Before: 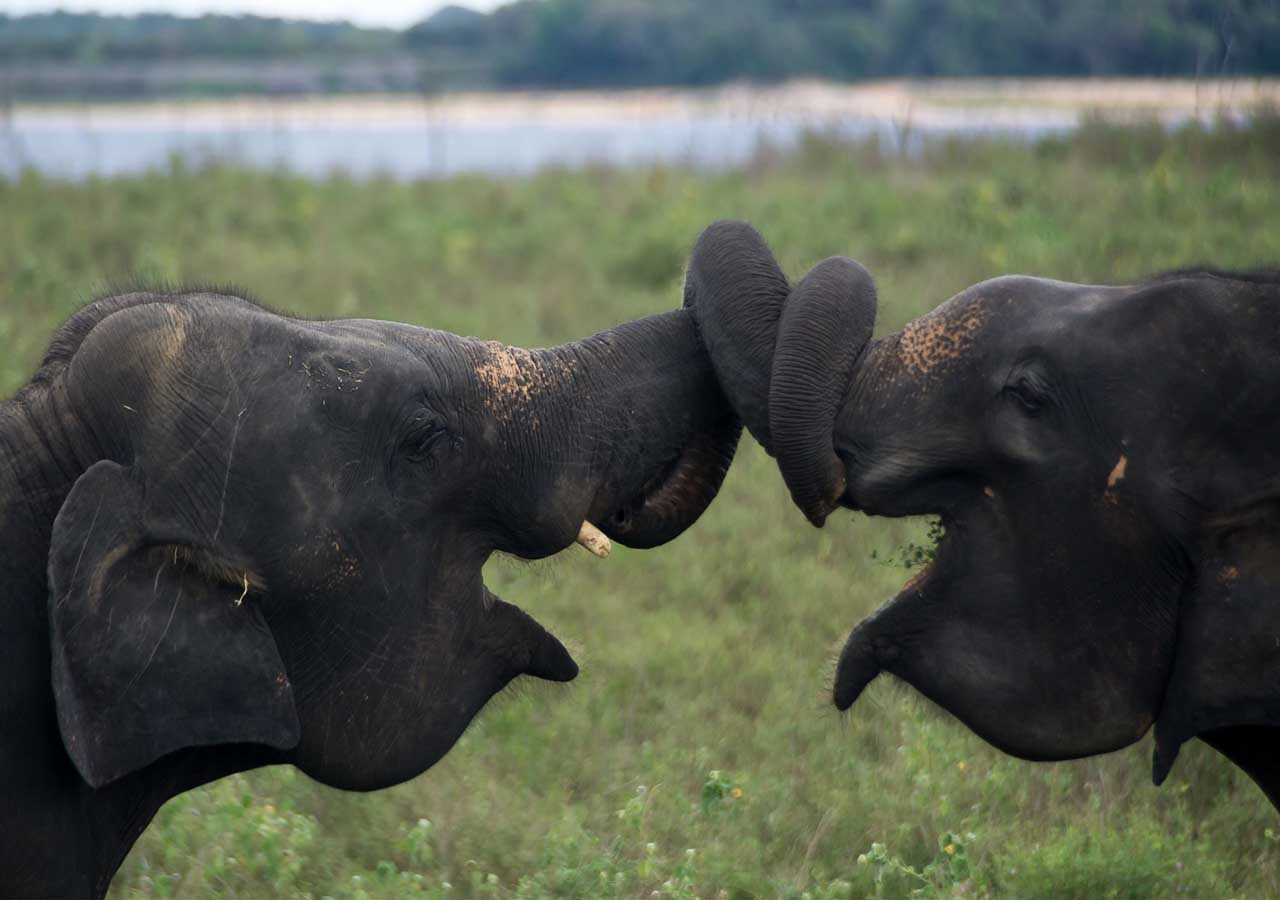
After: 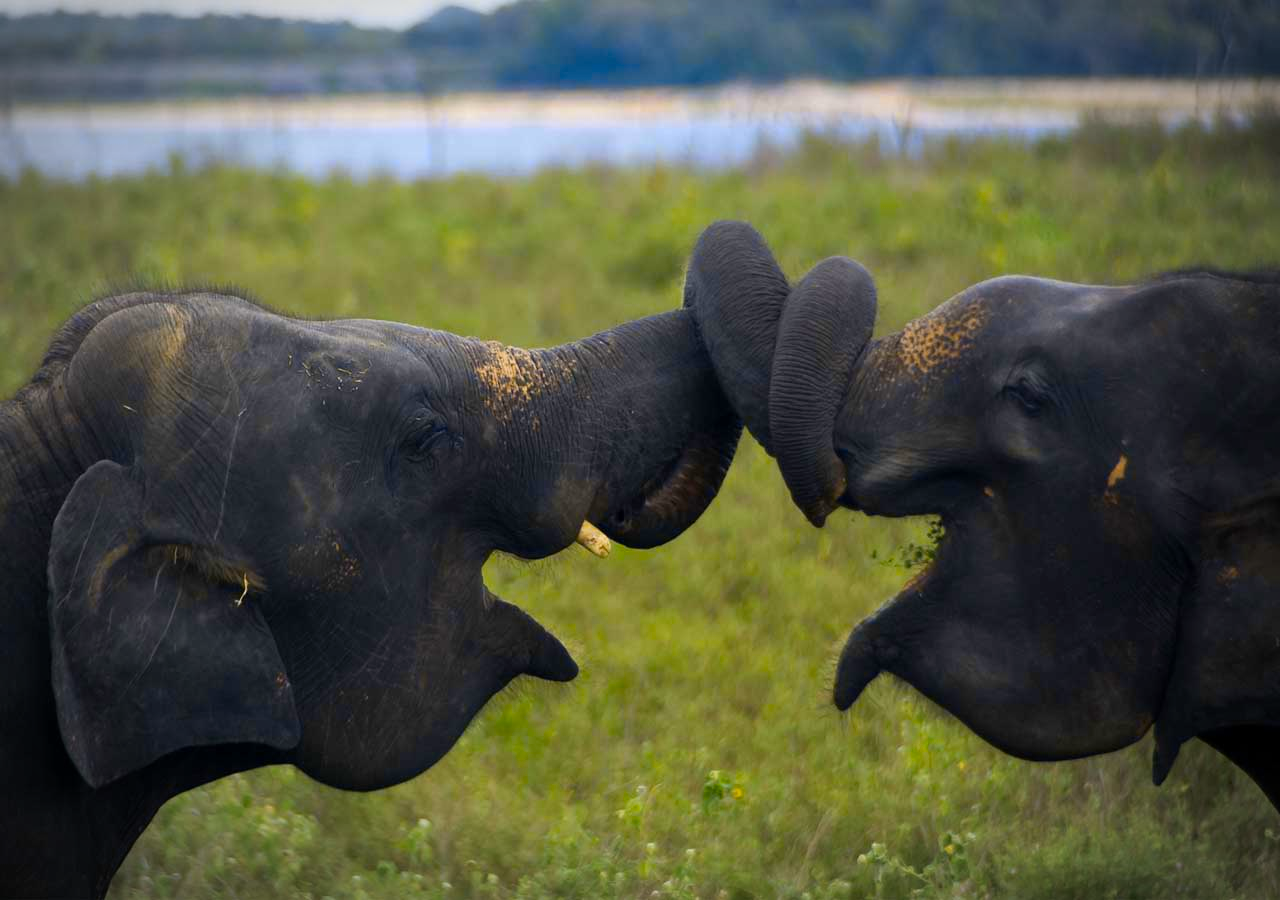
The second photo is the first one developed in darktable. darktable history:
vignetting: automatic ratio true
color contrast: green-magenta contrast 1.12, blue-yellow contrast 1.95, unbound 0
